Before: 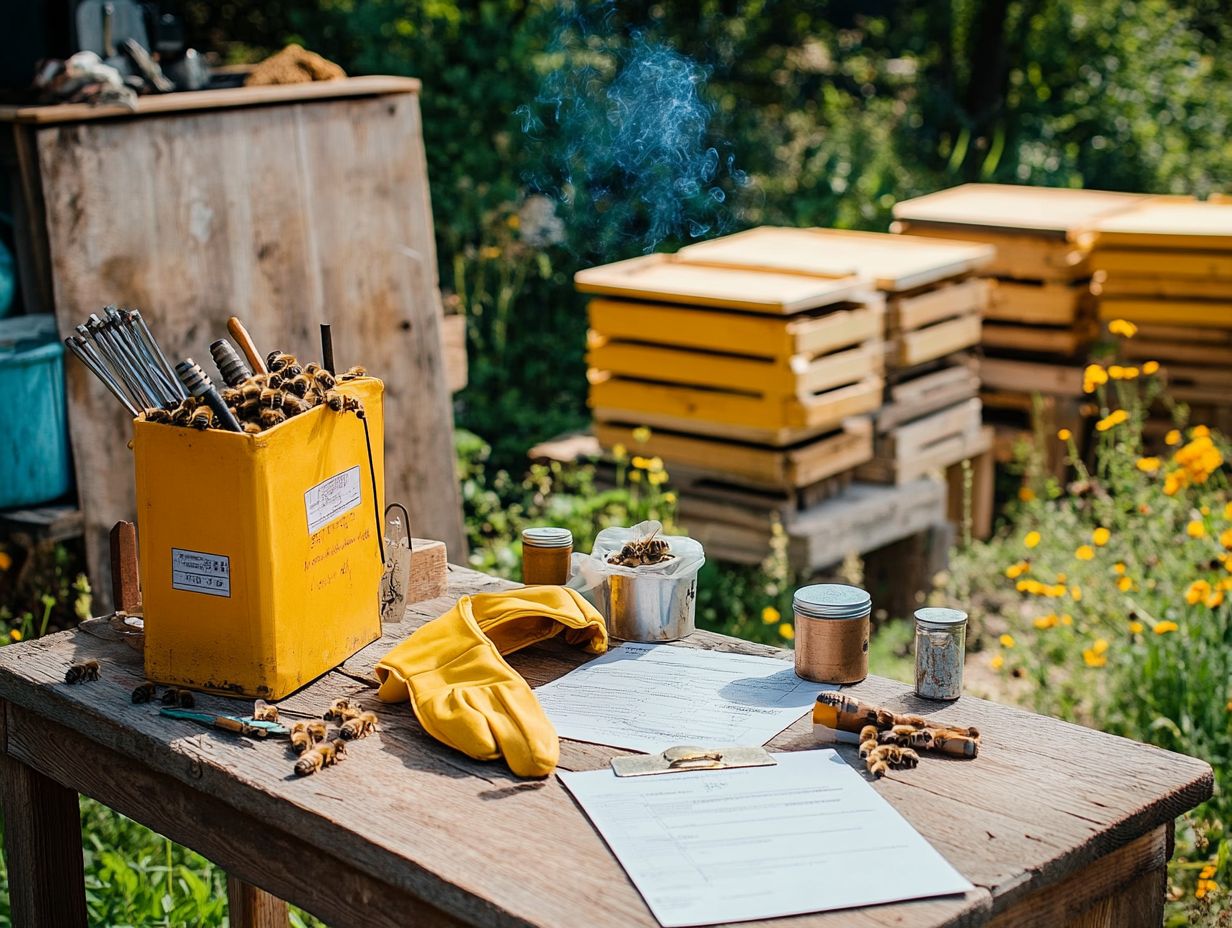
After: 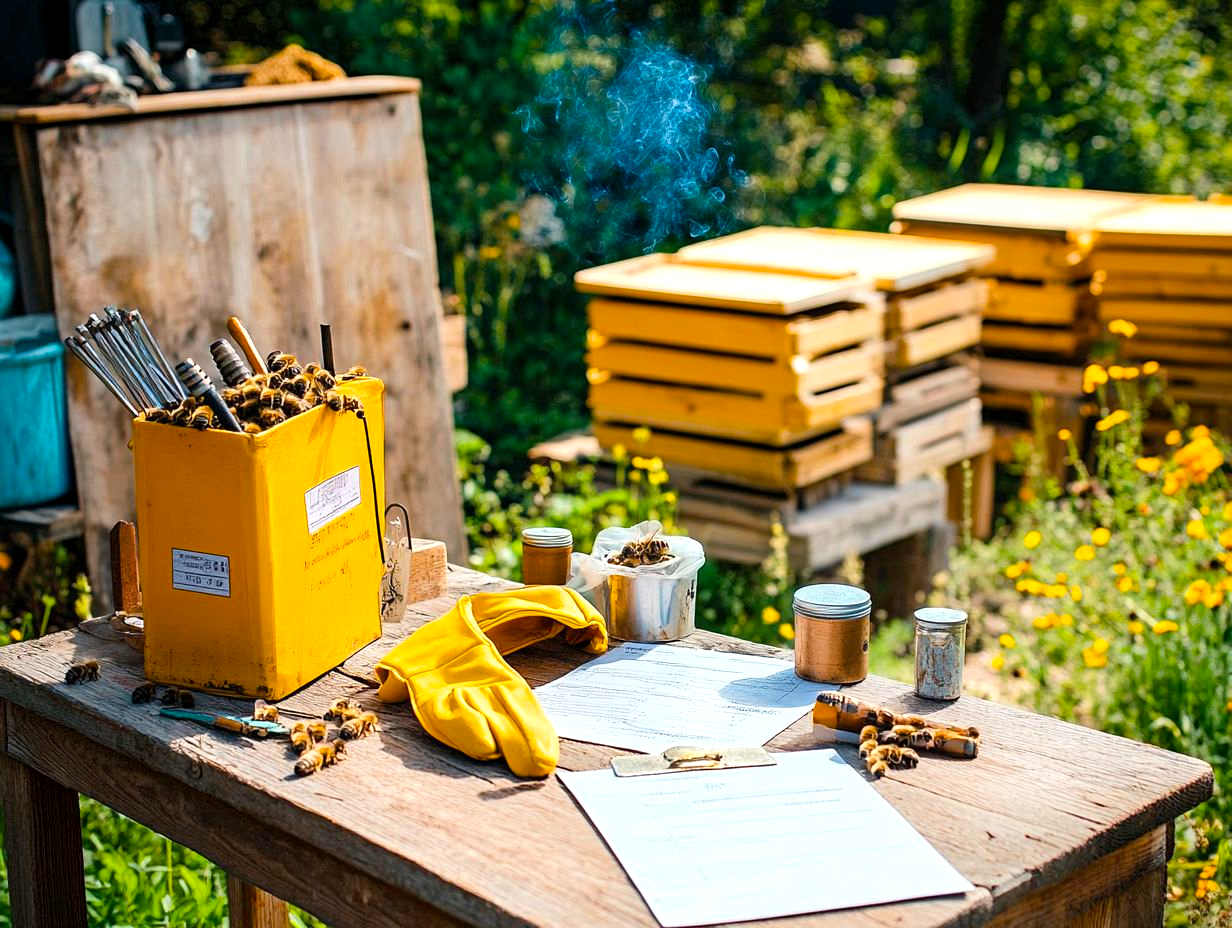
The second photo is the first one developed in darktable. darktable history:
color balance rgb: perceptual saturation grading › global saturation 34.05%, global vibrance 5.56%
exposure: black level correction 0.001, exposure 0.5 EV, compensate exposure bias true, compensate highlight preservation false
